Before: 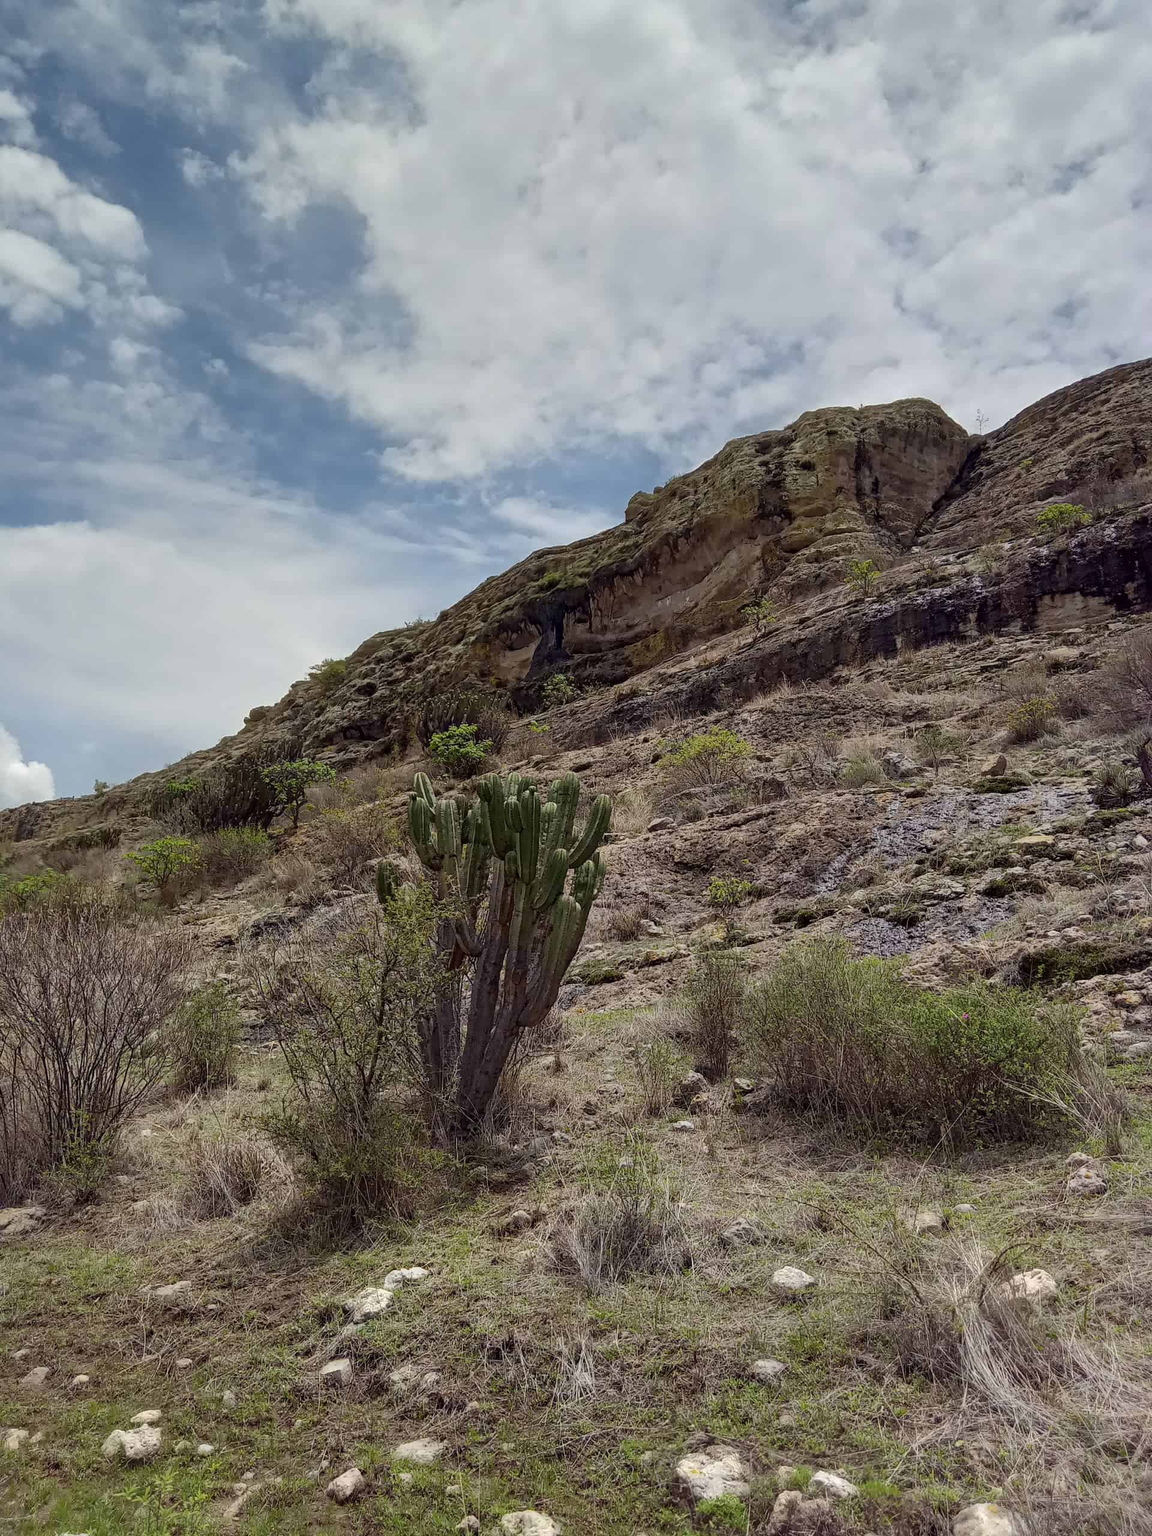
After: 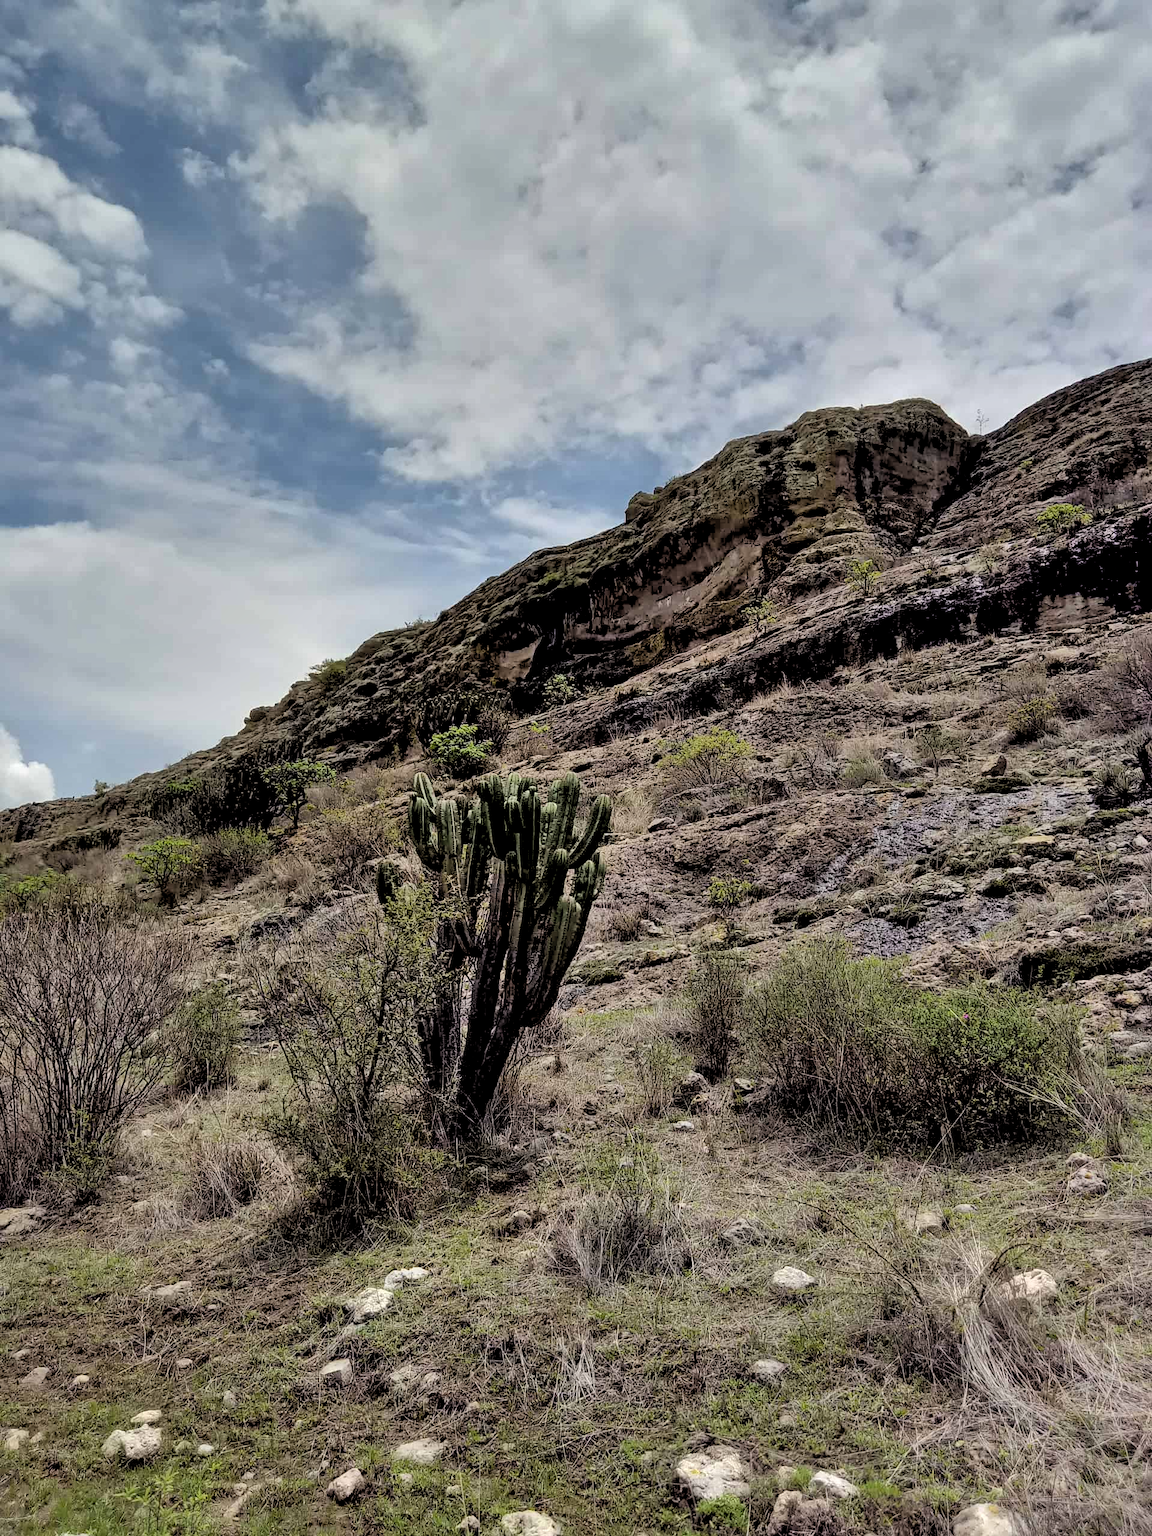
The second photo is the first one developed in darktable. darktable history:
rgb levels: levels [[0.029, 0.461, 0.922], [0, 0.5, 1], [0, 0.5, 1]]
shadows and highlights: soften with gaussian
